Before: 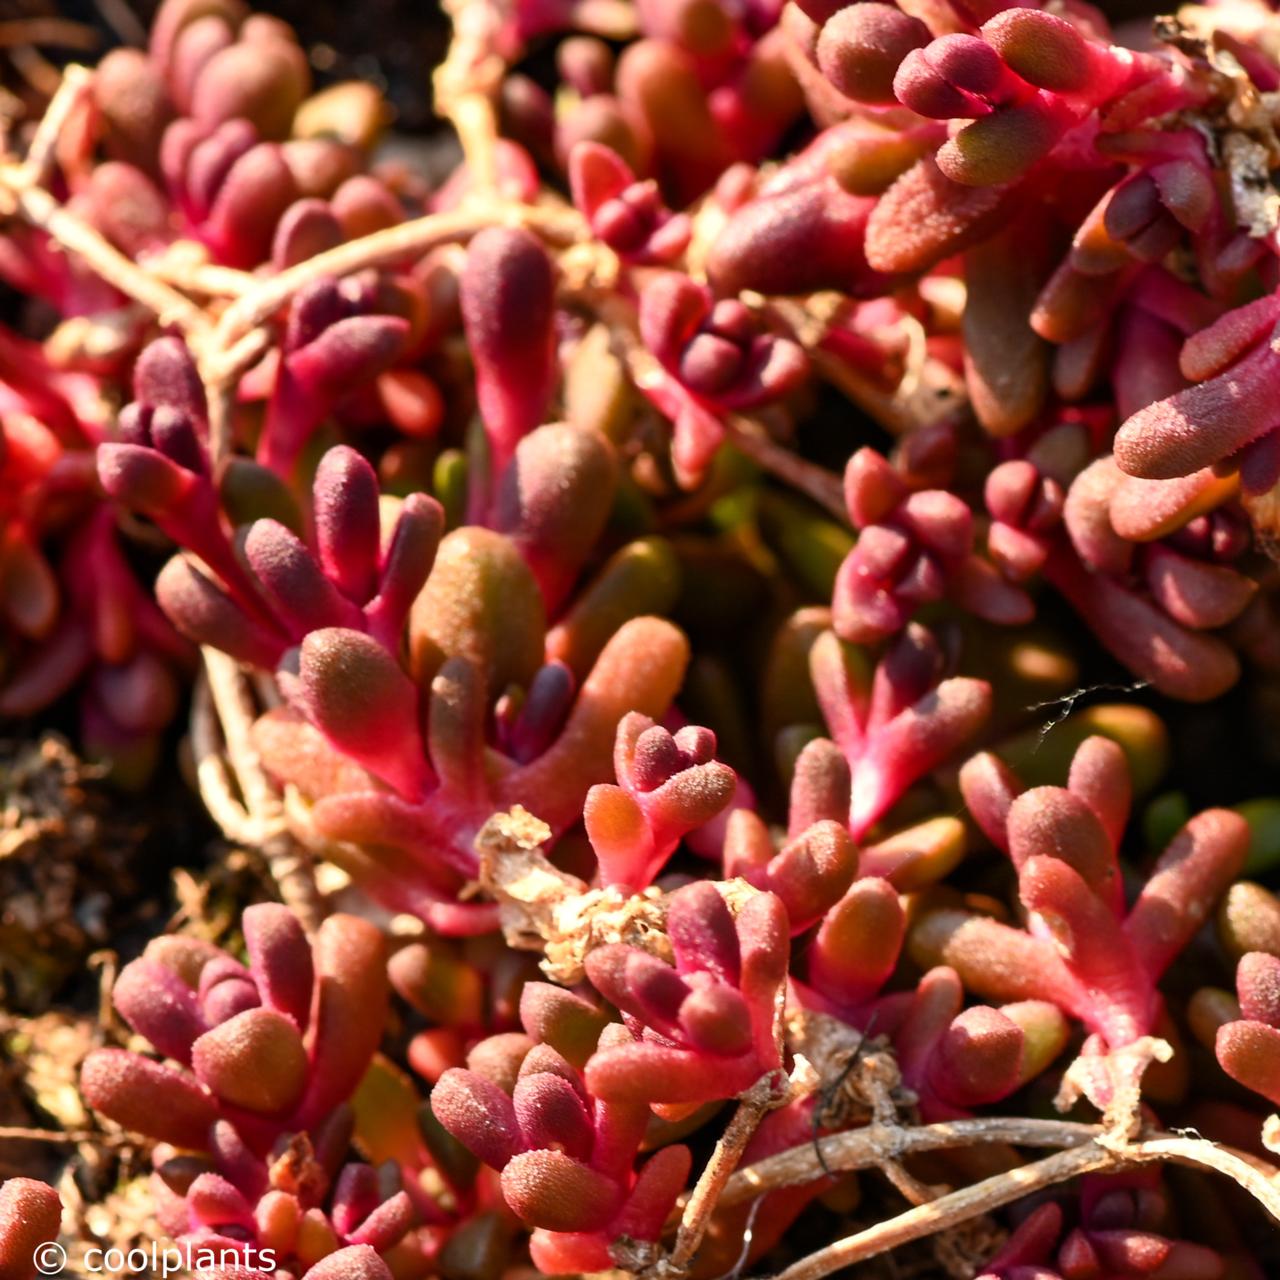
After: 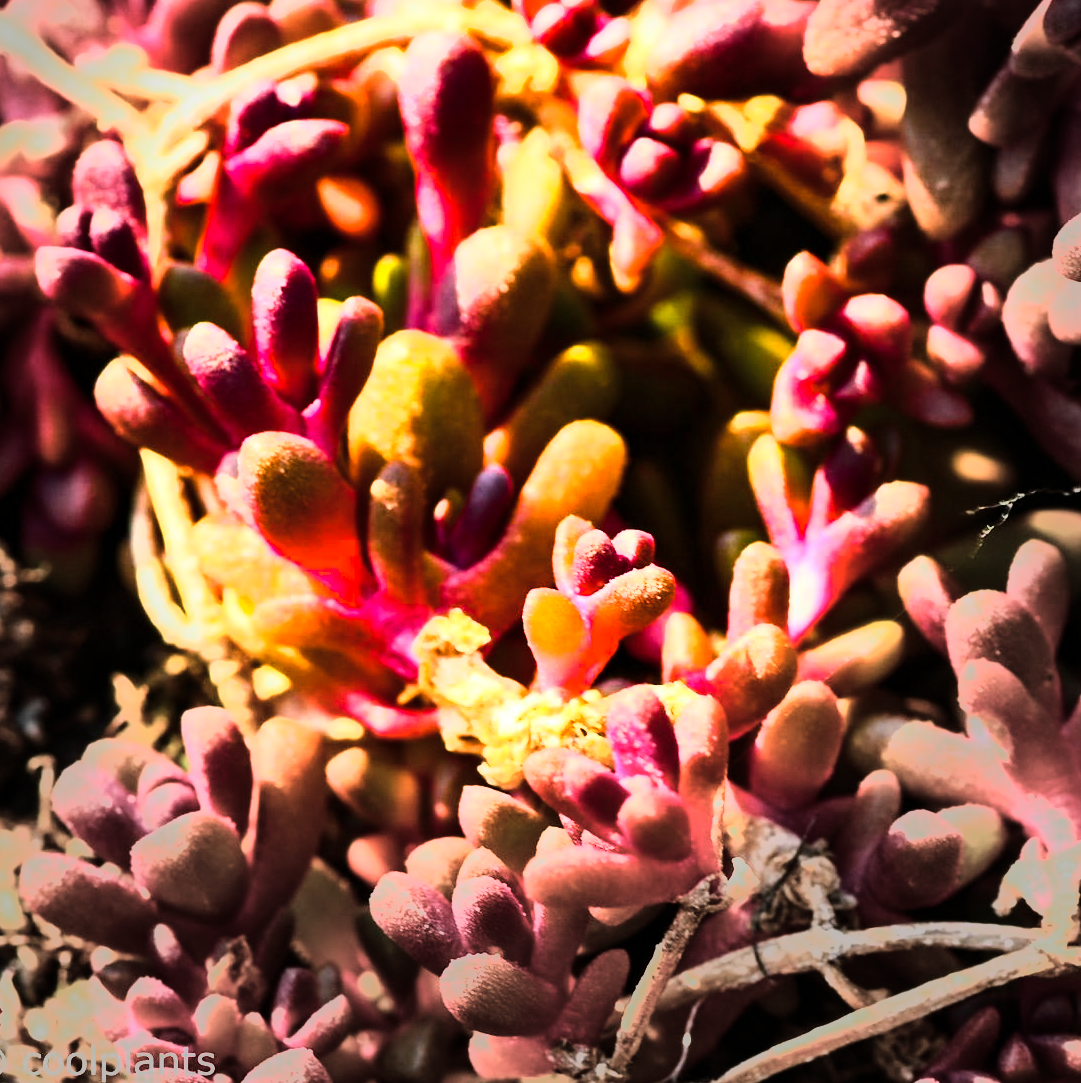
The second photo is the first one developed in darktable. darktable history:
crop and rotate: left 4.829%, top 15.317%, right 10.661%
color balance rgb: perceptual saturation grading › global saturation 36.485%, perceptual saturation grading › shadows 35.801%, perceptual brilliance grading › highlights 47.622%, perceptual brilliance grading › mid-tones 22.181%, perceptual brilliance grading › shadows -6.507%, global vibrance 20%
contrast brightness saturation: saturation -0.159
shadows and highlights: radius 173.66, shadows 26.09, white point adjustment 3.16, highlights -68.38, soften with gaussian
vignetting: fall-off start 66.38%, fall-off radius 39.66%, center (-0.067, -0.307), automatic ratio true, width/height ratio 0.673
exposure: exposure 0.202 EV, compensate exposure bias true, compensate highlight preservation false
base curve: curves: ch0 [(0, 0) (0.032, 0.025) (0.121, 0.166) (0.206, 0.329) (0.605, 0.79) (1, 1)]
